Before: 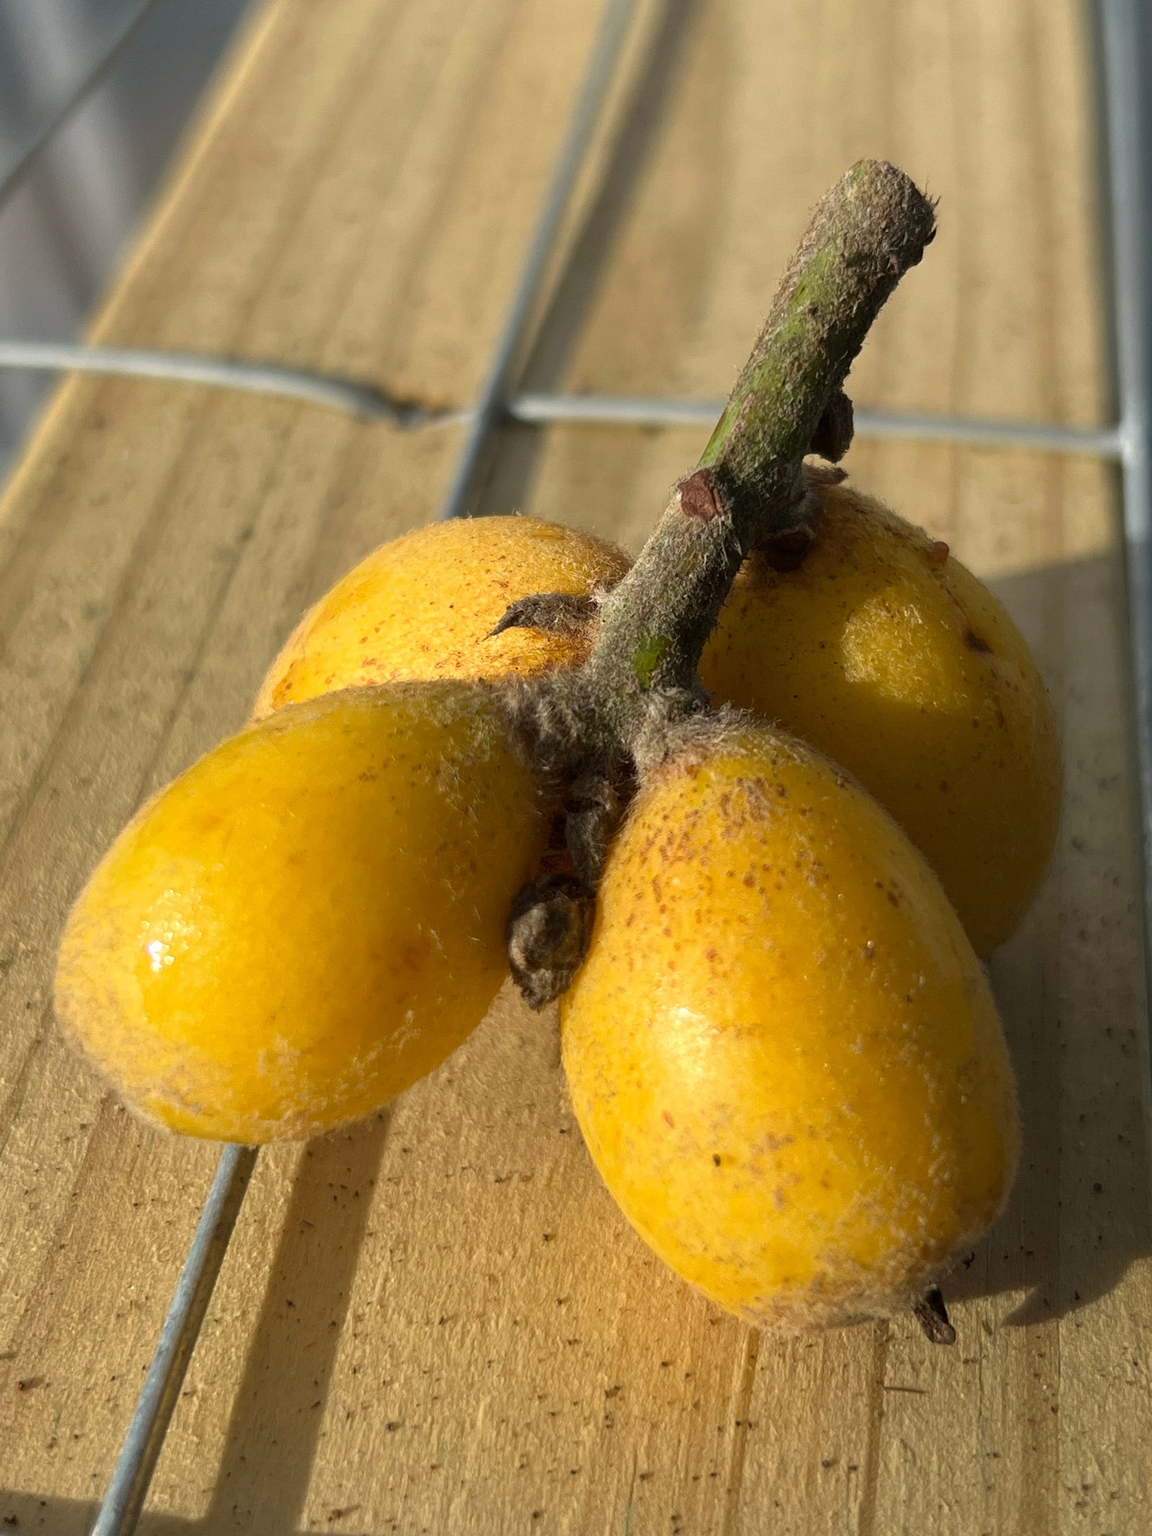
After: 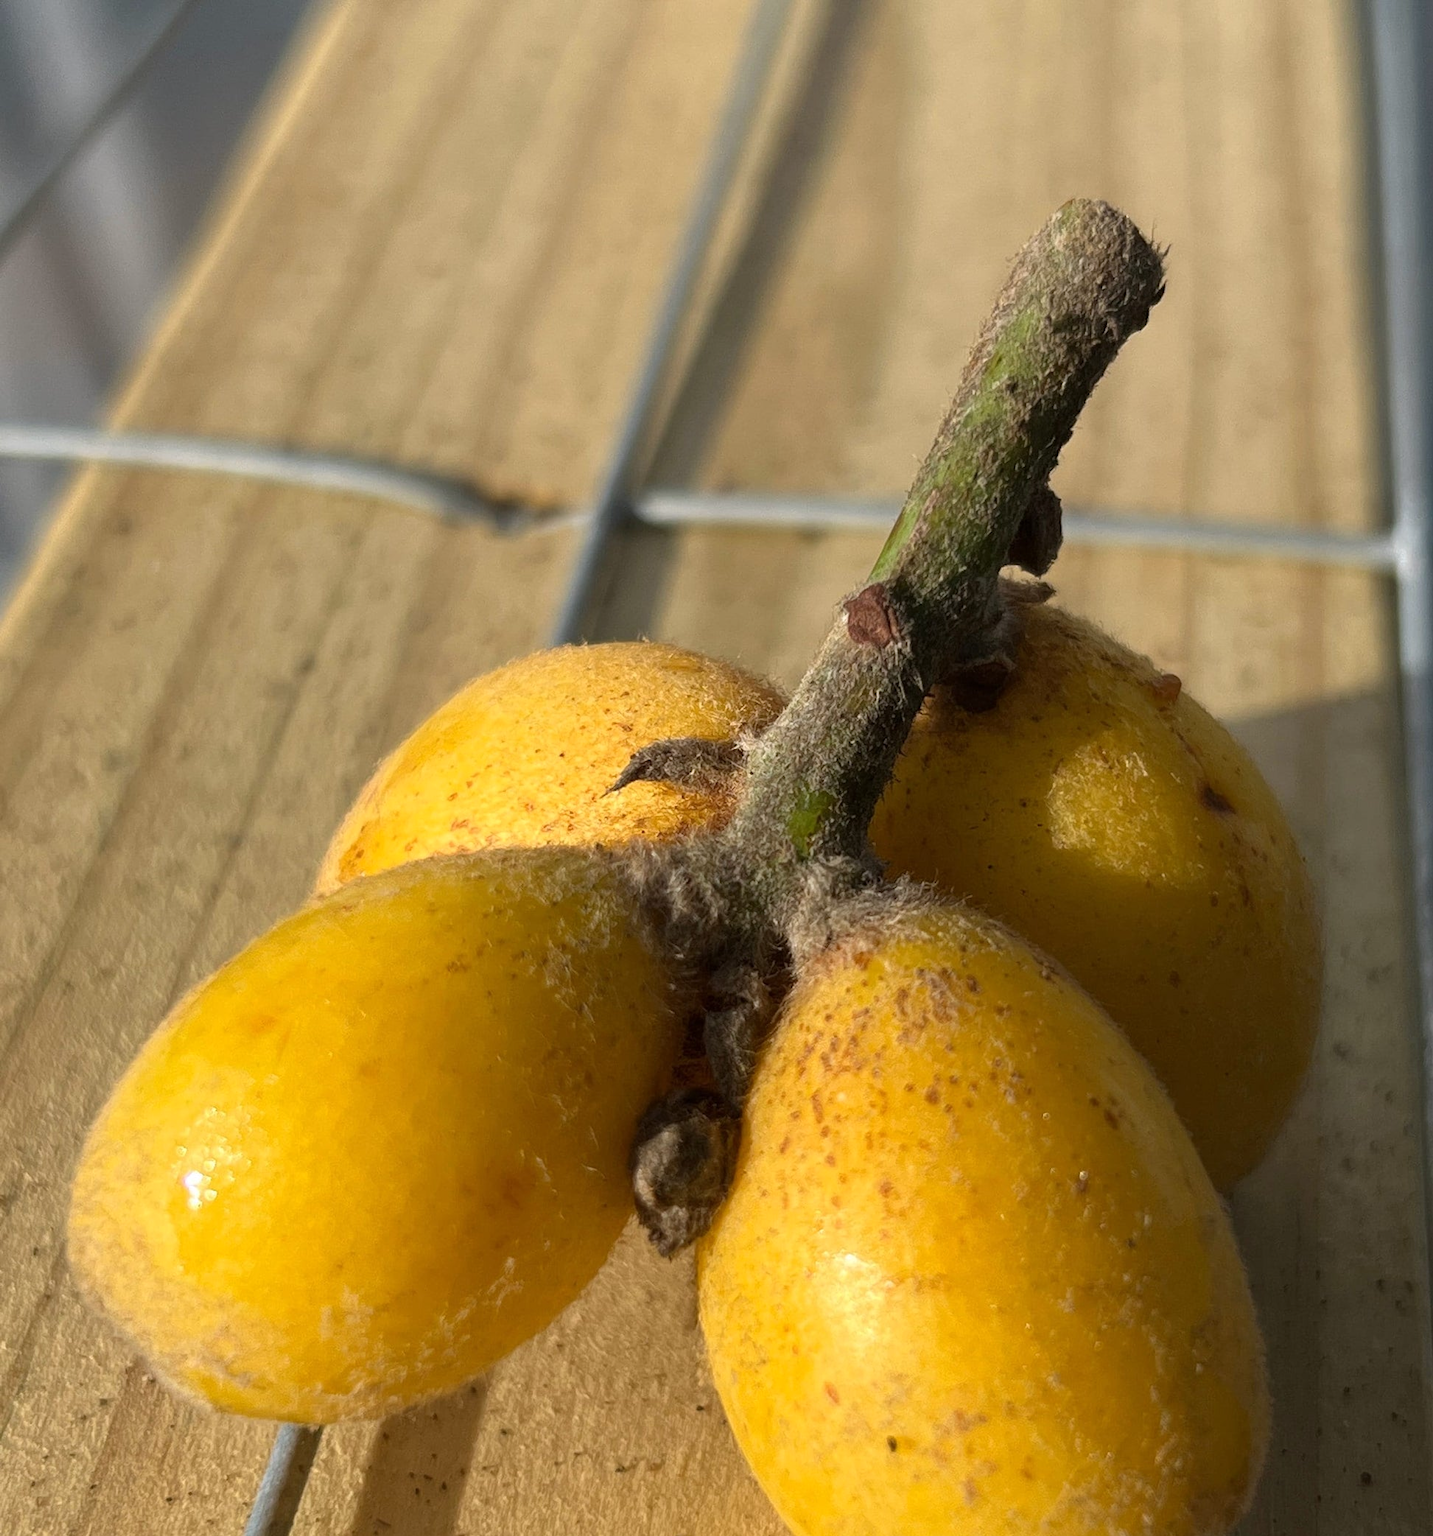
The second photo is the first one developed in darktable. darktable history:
crop: bottom 19.644%
white balance: red 1.004, blue 1.024
tone equalizer: on, module defaults
